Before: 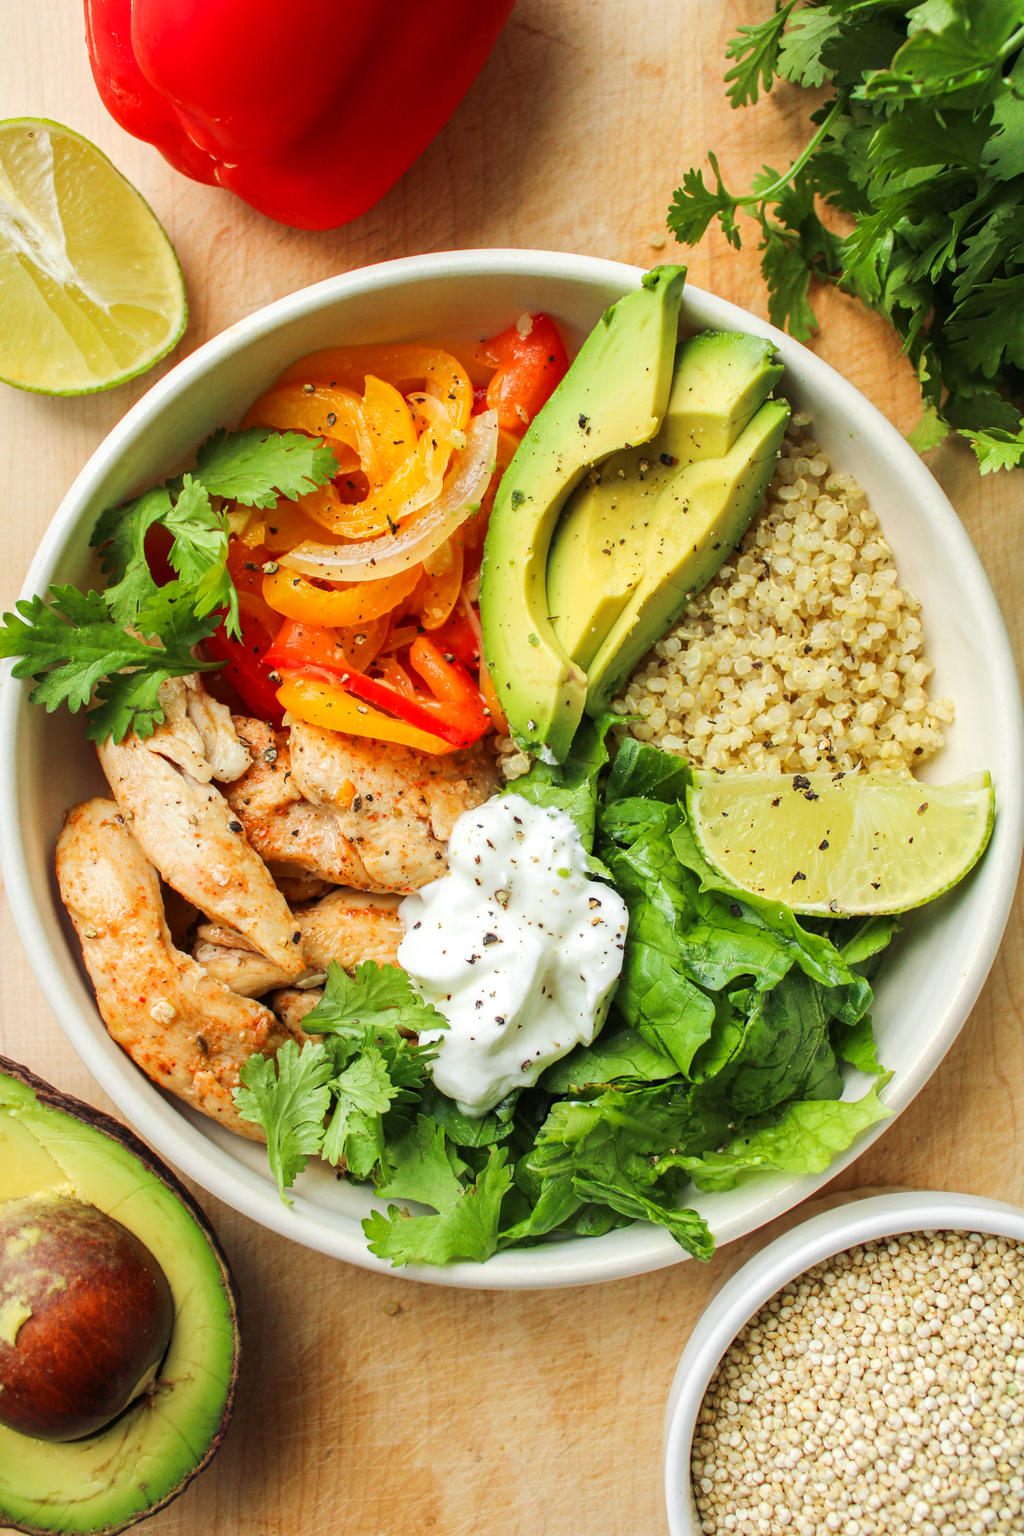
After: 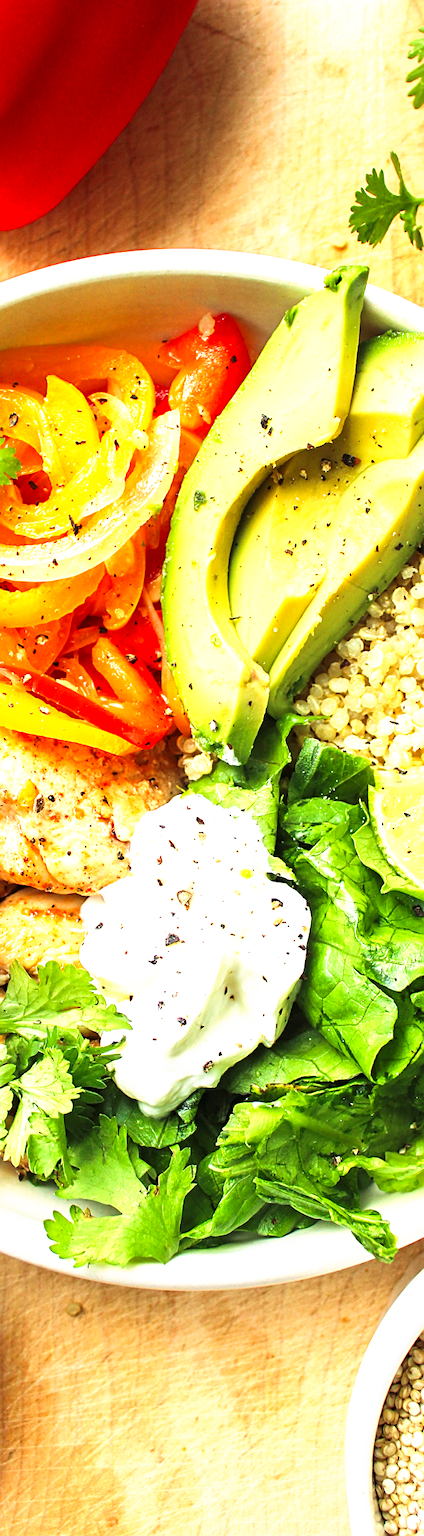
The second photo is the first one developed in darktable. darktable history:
exposure: black level correction 0, exposure 0.697 EV, compensate highlight preservation false
tone curve: curves: ch0 [(0, 0) (0.003, 0.002) (0.011, 0.009) (0.025, 0.02) (0.044, 0.036) (0.069, 0.057) (0.1, 0.081) (0.136, 0.115) (0.177, 0.153) (0.224, 0.202) (0.277, 0.264) (0.335, 0.333) (0.399, 0.409) (0.468, 0.491) (0.543, 0.58) (0.623, 0.675) (0.709, 0.777) (0.801, 0.88) (0.898, 0.98) (1, 1)], preserve colors none
crop: left 31.084%, right 27.384%
sharpen: on, module defaults
